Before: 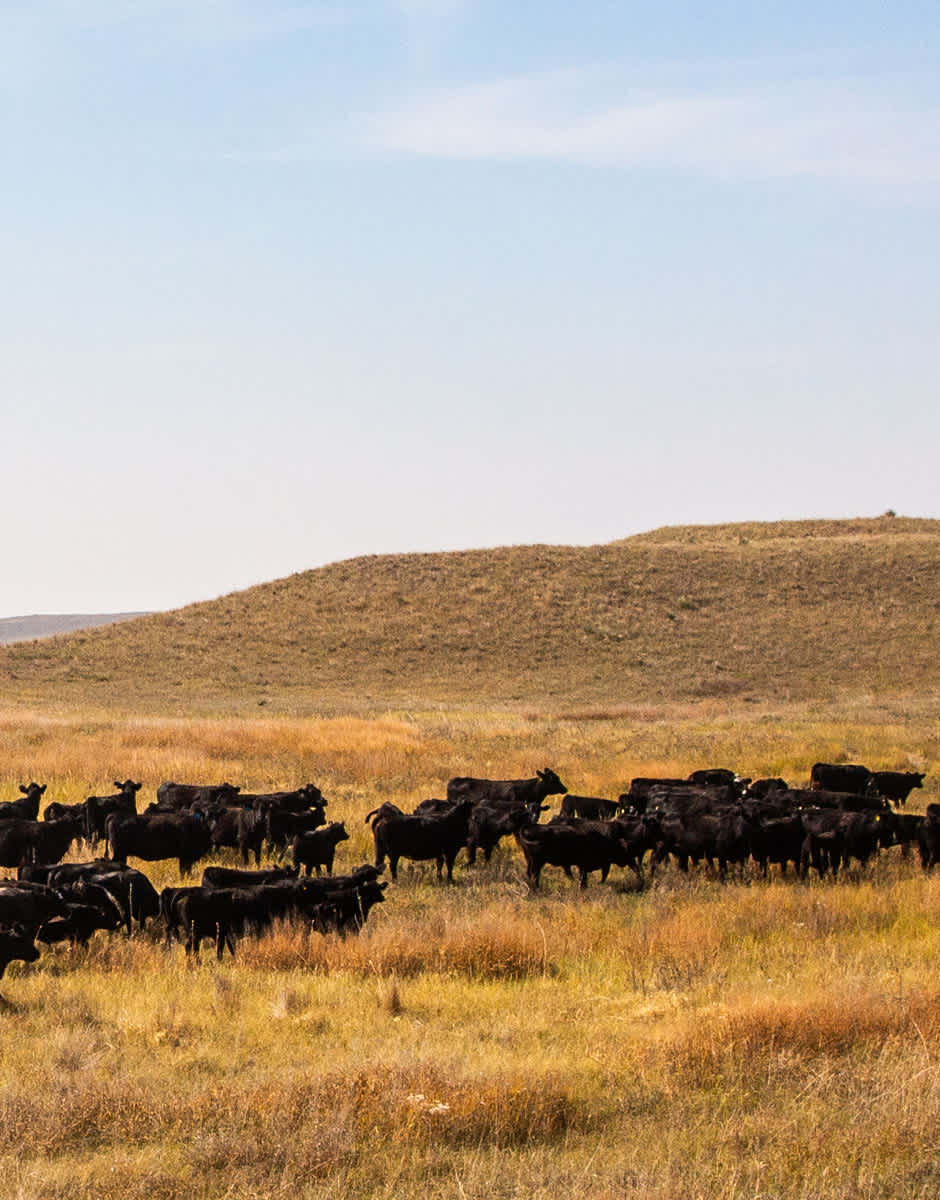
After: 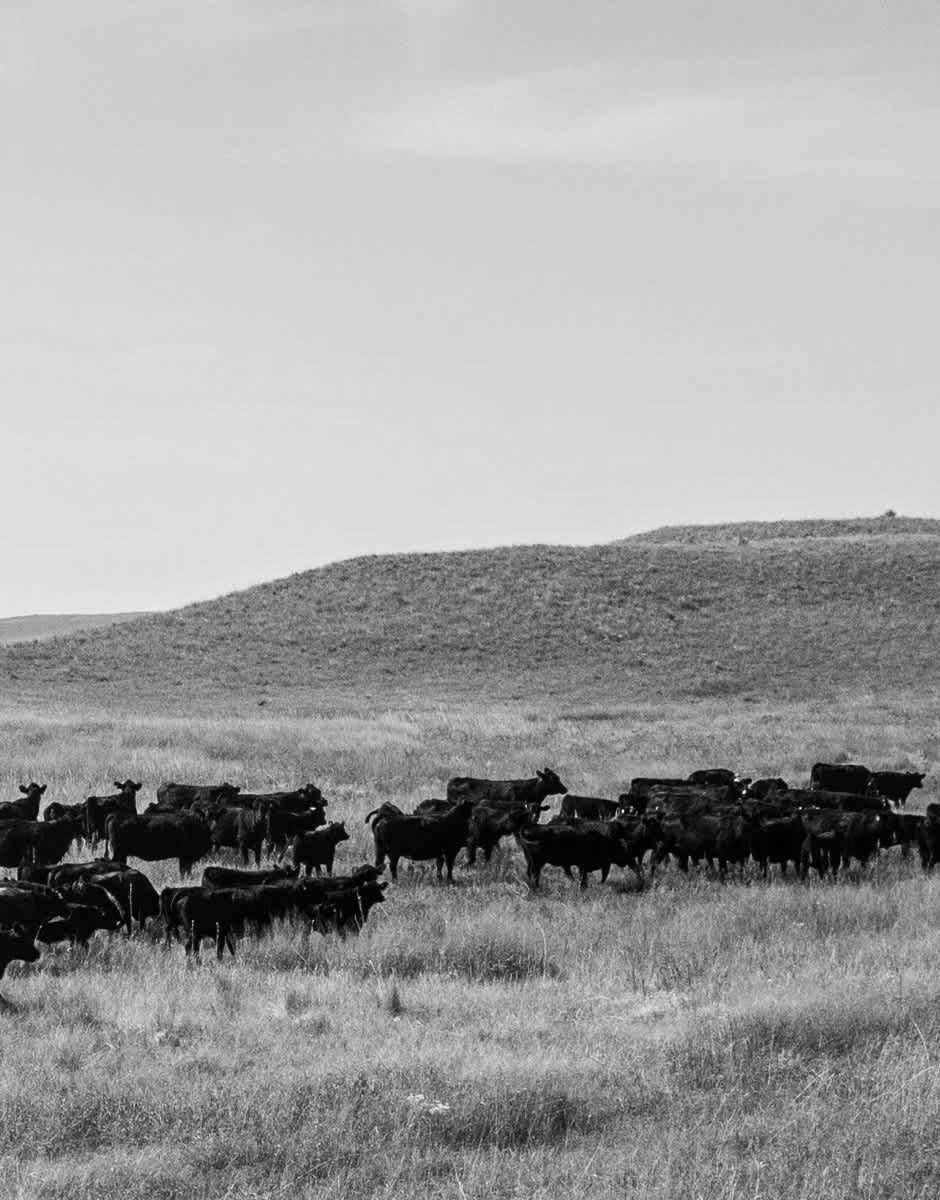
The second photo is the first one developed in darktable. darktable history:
rotate and perspective: crop left 0, crop top 0
monochrome: a 32, b 64, size 2.3
color calibration: illuminant as shot in camera, x 0.358, y 0.373, temperature 4628.91 K
white balance: red 0.926, green 1.003, blue 1.133
